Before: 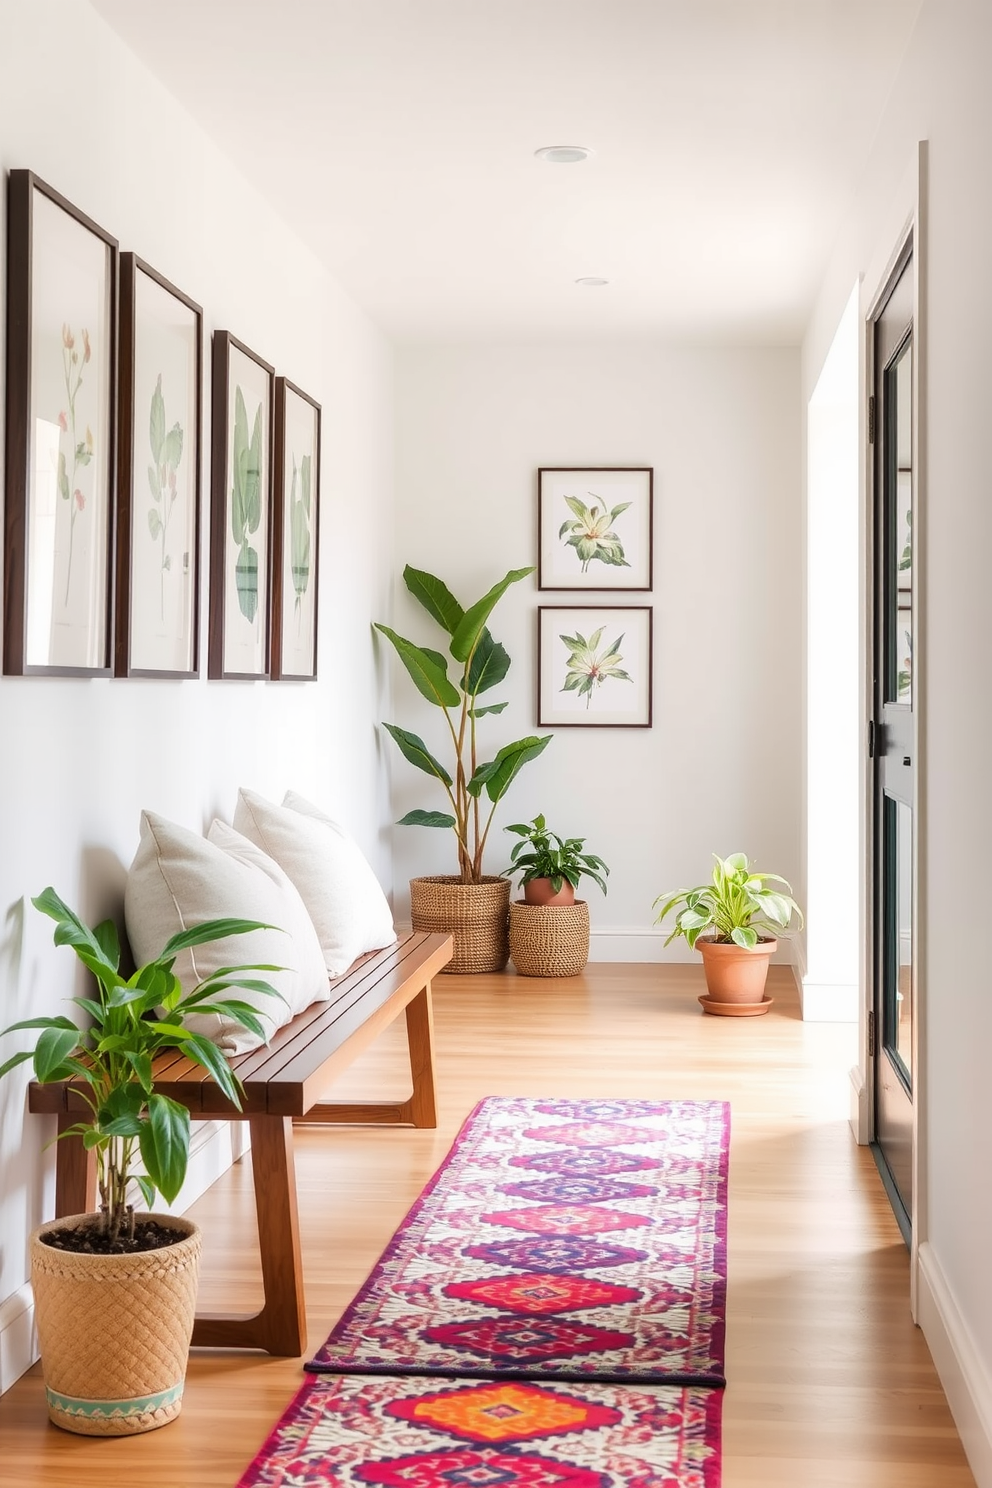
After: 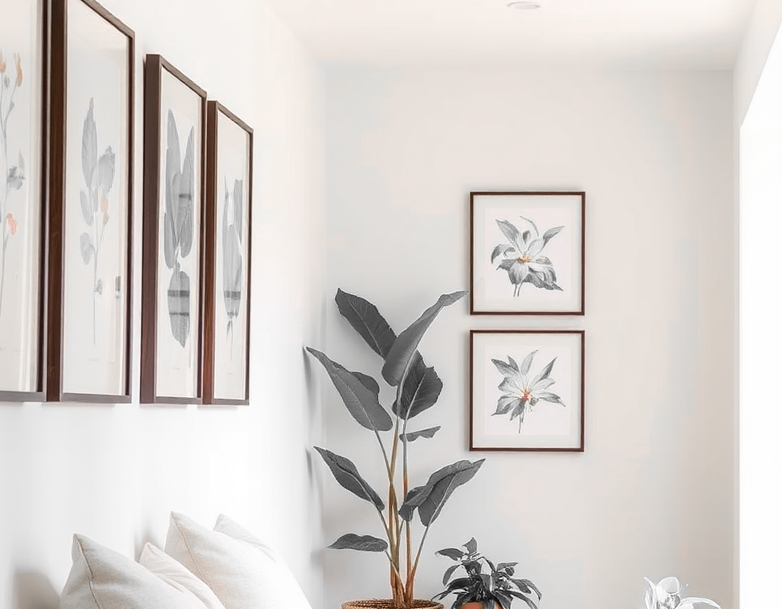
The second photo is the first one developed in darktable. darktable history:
crop: left 6.907%, top 18.559%, right 14.255%, bottom 40.49%
color zones: curves: ch0 [(0, 0.65) (0.096, 0.644) (0.221, 0.539) (0.429, 0.5) (0.571, 0.5) (0.714, 0.5) (0.857, 0.5) (1, 0.65)]; ch1 [(0, 0.5) (0.143, 0.5) (0.257, -0.002) (0.429, 0.04) (0.571, -0.001) (0.714, -0.015) (0.857, 0.024) (1, 0.5)]
